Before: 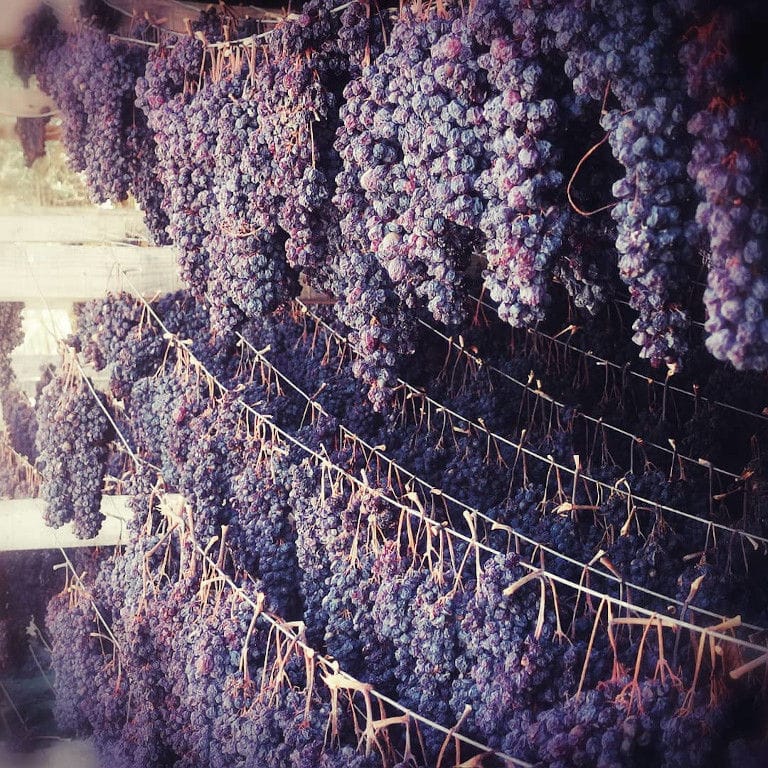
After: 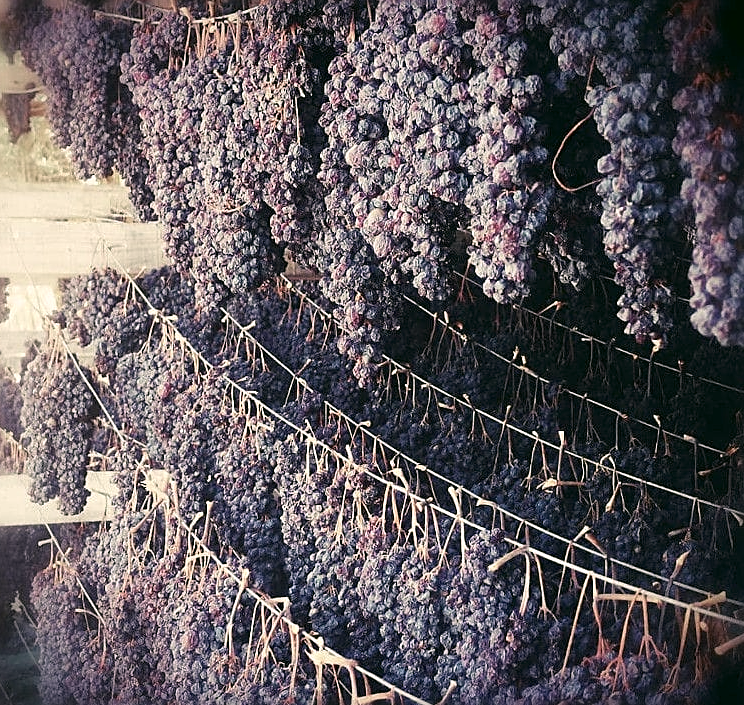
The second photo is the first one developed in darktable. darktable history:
crop: left 1.964%, top 3.251%, right 1.122%, bottom 4.933%
color balance: input saturation 80.07%
sharpen: on, module defaults
color correction: highlights a* 4.02, highlights b* 4.98, shadows a* -7.55, shadows b* 4.98
